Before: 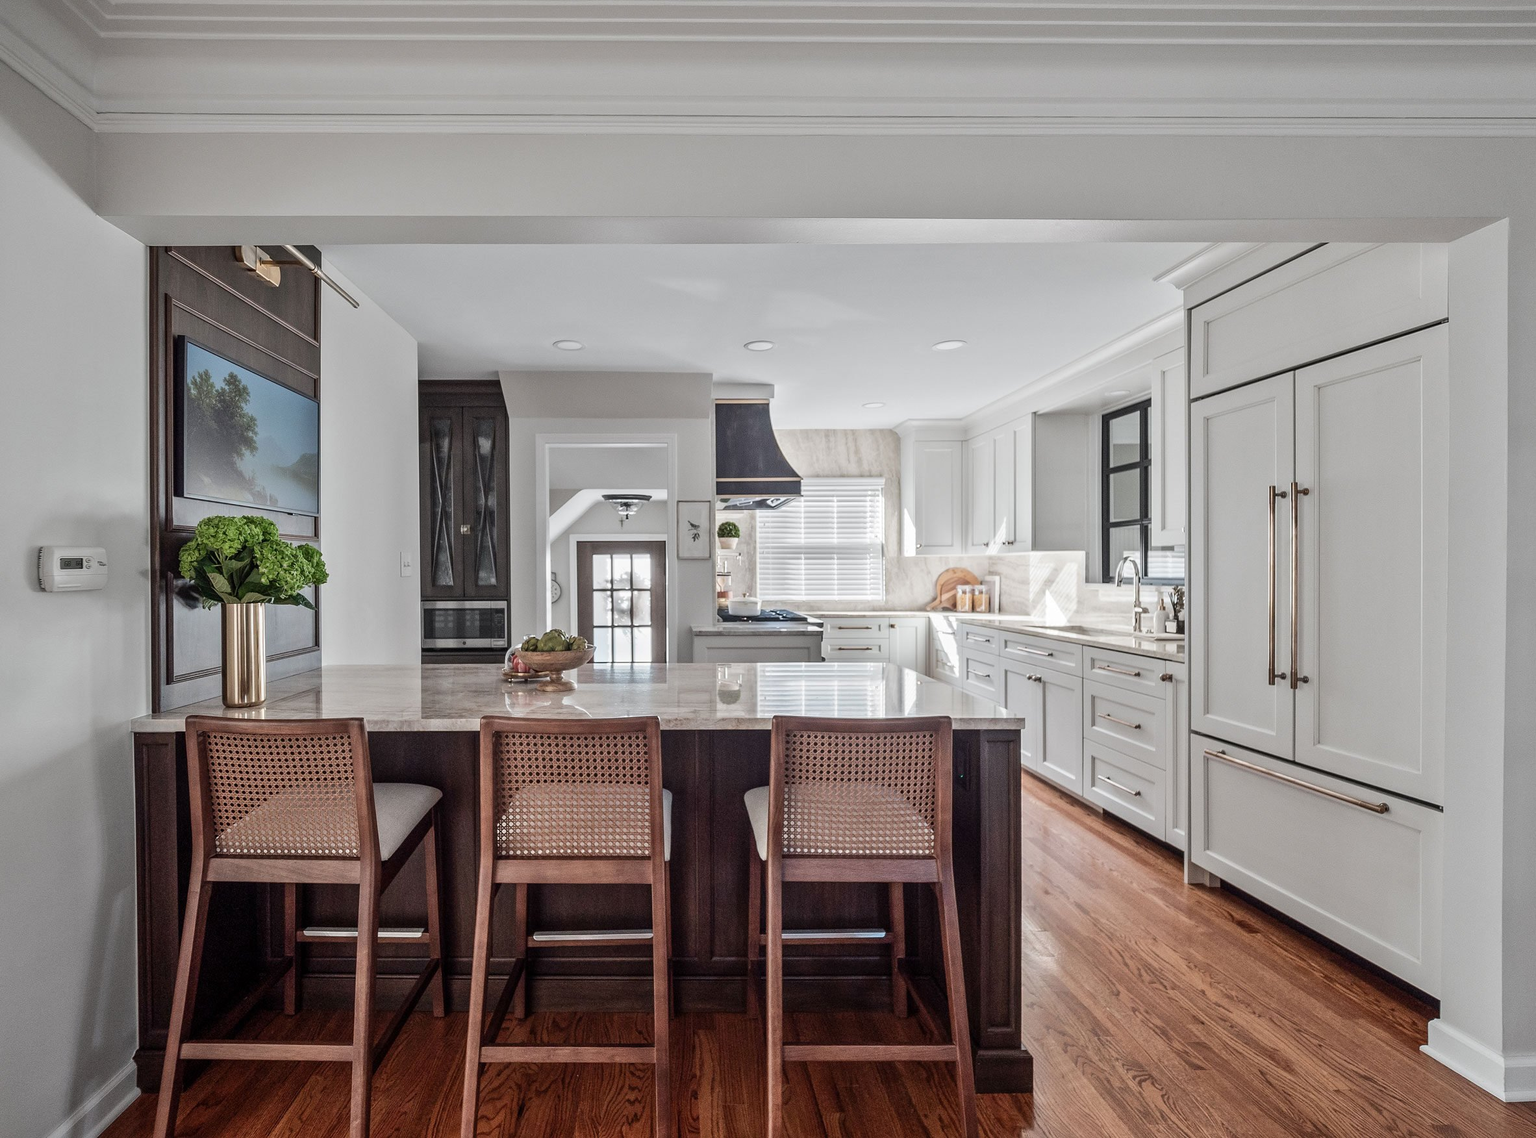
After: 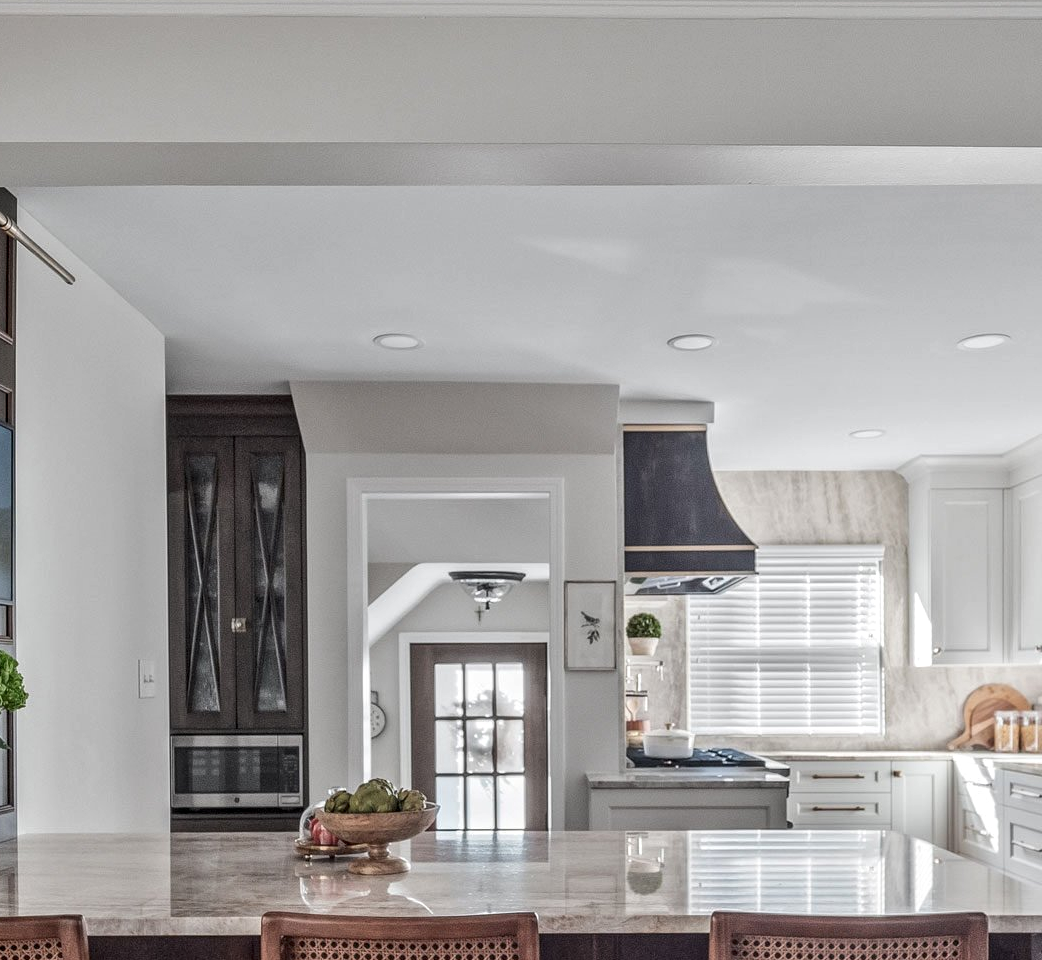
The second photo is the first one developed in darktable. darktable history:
crop: left 20.248%, top 10.86%, right 35.675%, bottom 34.321%
local contrast: on, module defaults
